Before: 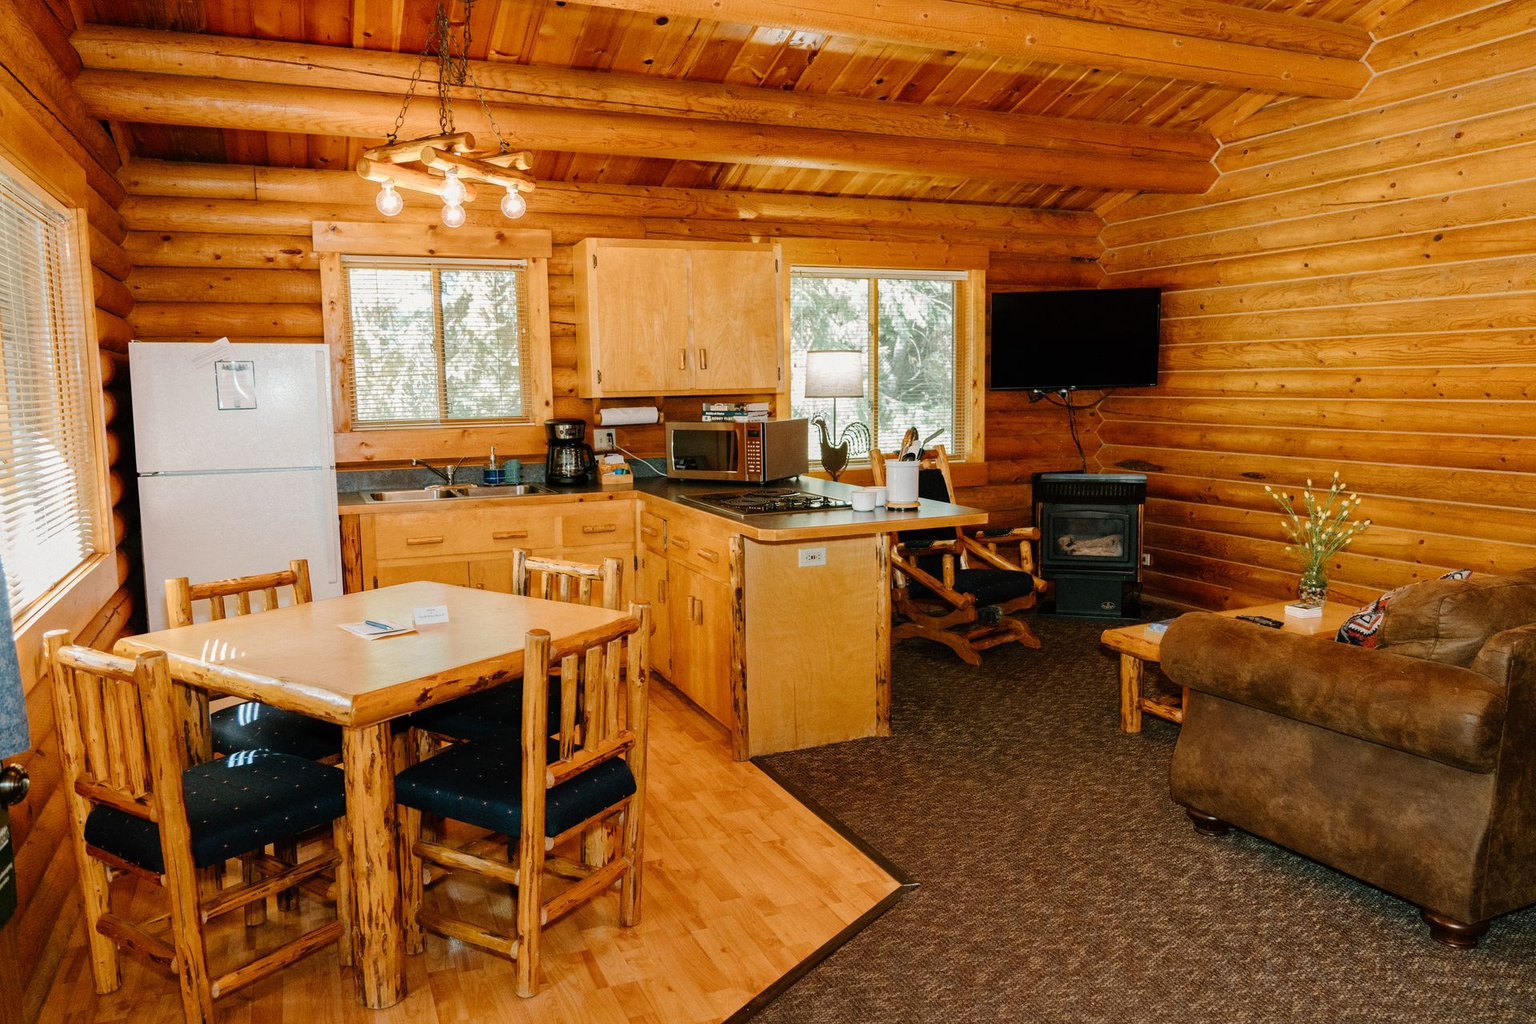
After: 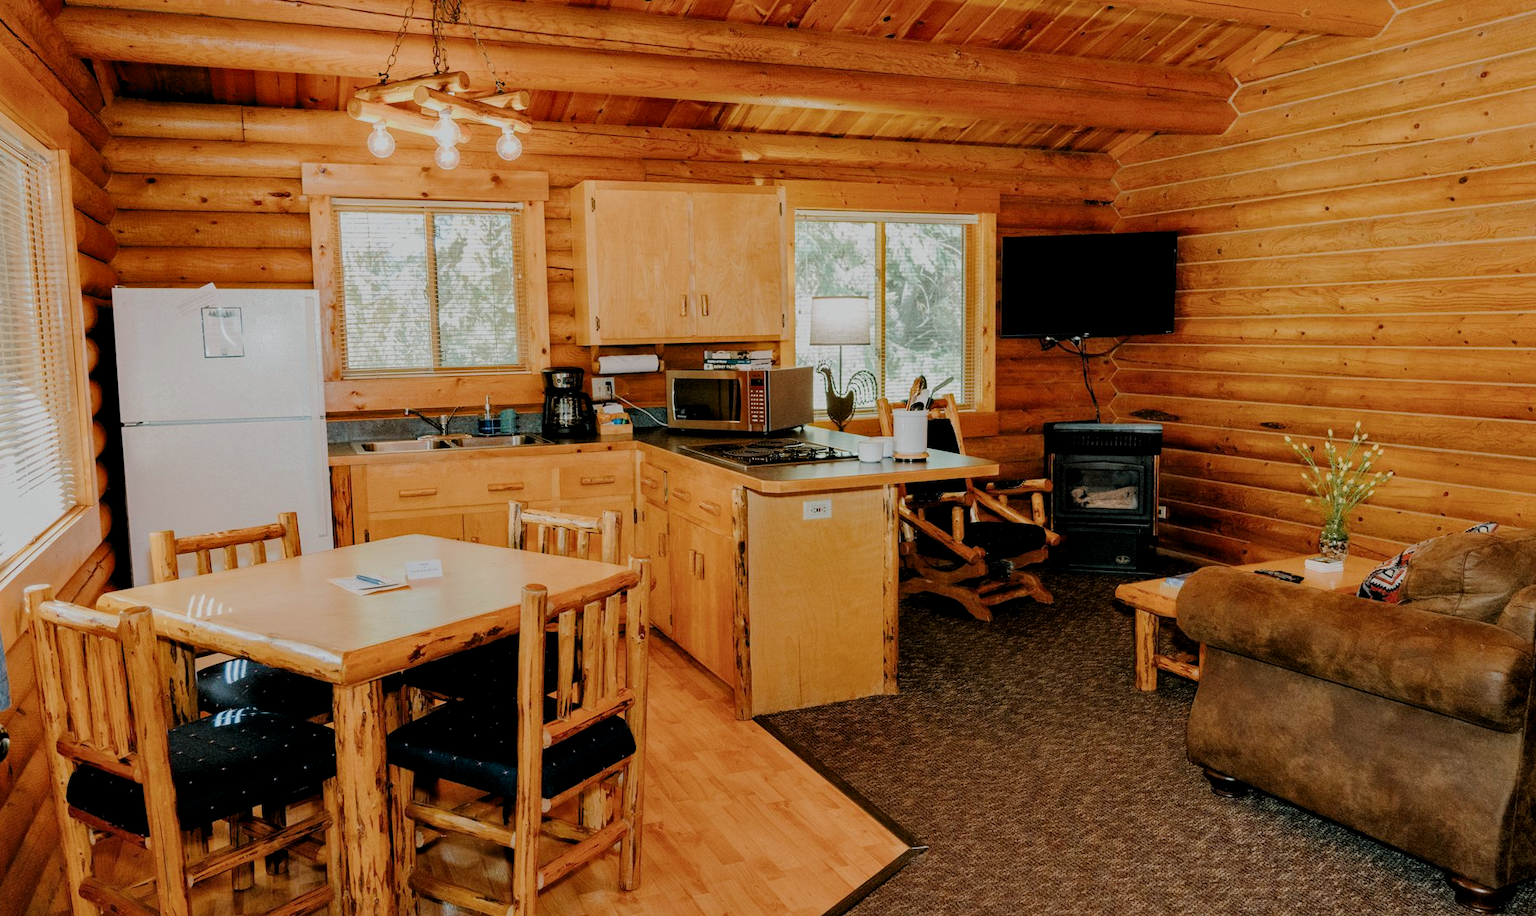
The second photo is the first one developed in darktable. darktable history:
exposure: compensate exposure bias true, compensate highlight preservation false
filmic rgb: black relative exposure -8.81 EV, white relative exposure 4.98 EV, threshold 2.98 EV, target black luminance 0%, hardness 3.77, latitude 66.5%, contrast 0.816, highlights saturation mix 10.02%, shadows ↔ highlights balance 20.1%, enable highlight reconstruction true
crop: left 1.335%, top 6.186%, right 1.687%, bottom 6.999%
contrast equalizer: octaves 7, y [[0.6 ×6], [0.55 ×6], [0 ×6], [0 ×6], [0 ×6]], mix 0.369
